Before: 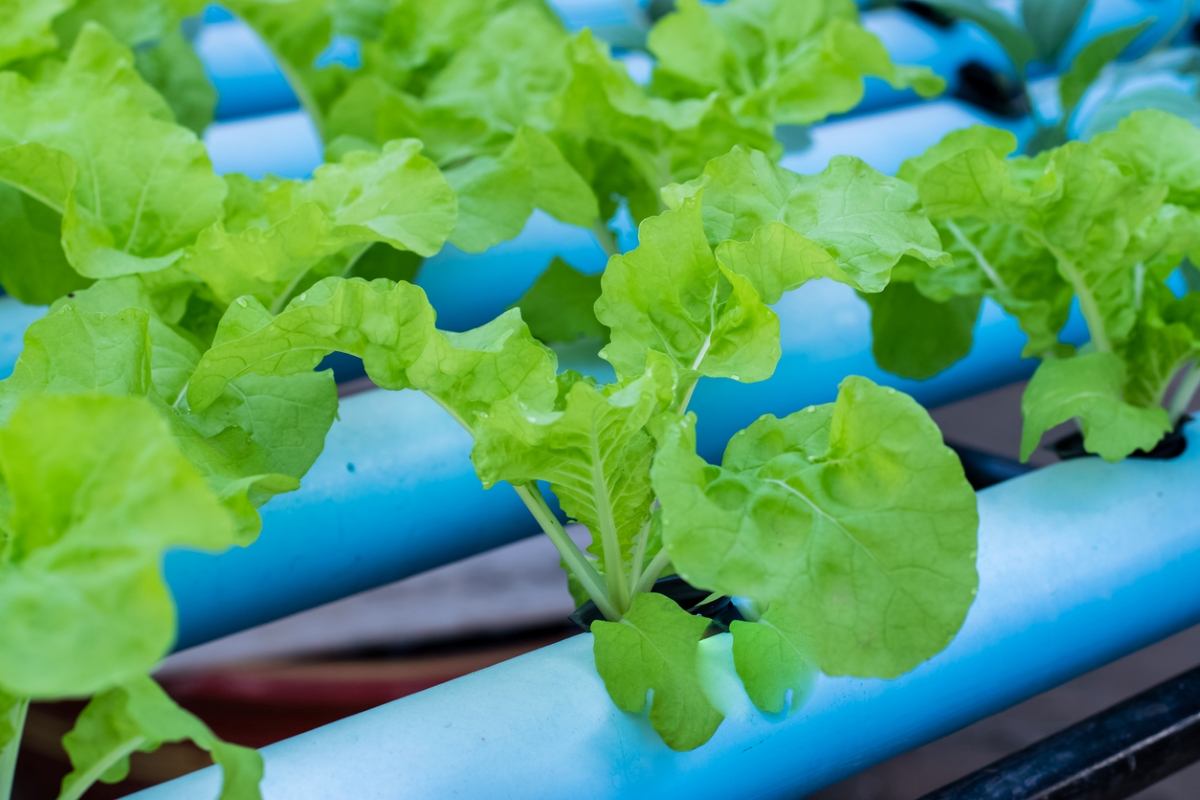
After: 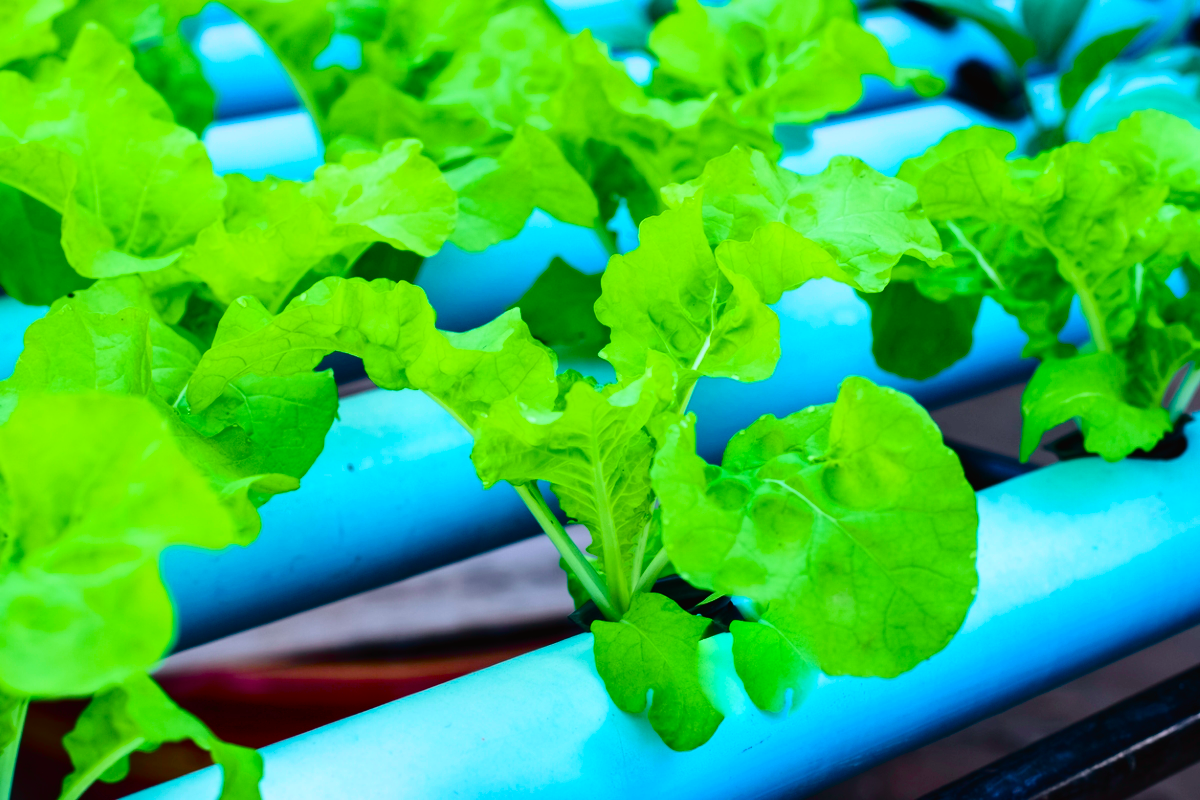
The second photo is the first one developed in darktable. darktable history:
tone curve: curves: ch0 [(0, 0.014) (0.17, 0.099) (0.398, 0.423) (0.725, 0.828) (0.872, 0.918) (1, 0.981)]; ch1 [(0, 0) (0.402, 0.36) (0.489, 0.491) (0.5, 0.503) (0.515, 0.52) (0.545, 0.572) (0.615, 0.662) (0.701, 0.725) (1, 1)]; ch2 [(0, 0) (0.42, 0.458) (0.485, 0.499) (0.503, 0.503) (0.531, 0.542) (0.561, 0.594) (0.644, 0.694) (0.717, 0.753) (1, 0.991)], color space Lab, independent channels, preserve colors none
color balance rgb: shadows lift › chroma 2.053%, shadows lift › hue 217°, power › hue 312.69°, perceptual saturation grading › global saturation 20%, perceptual saturation grading › highlights -14.101%, perceptual saturation grading › shadows 49.476%, perceptual brilliance grading › highlights 4.904%, perceptual brilliance grading › shadows -9.464%, global vibrance 44.95%
